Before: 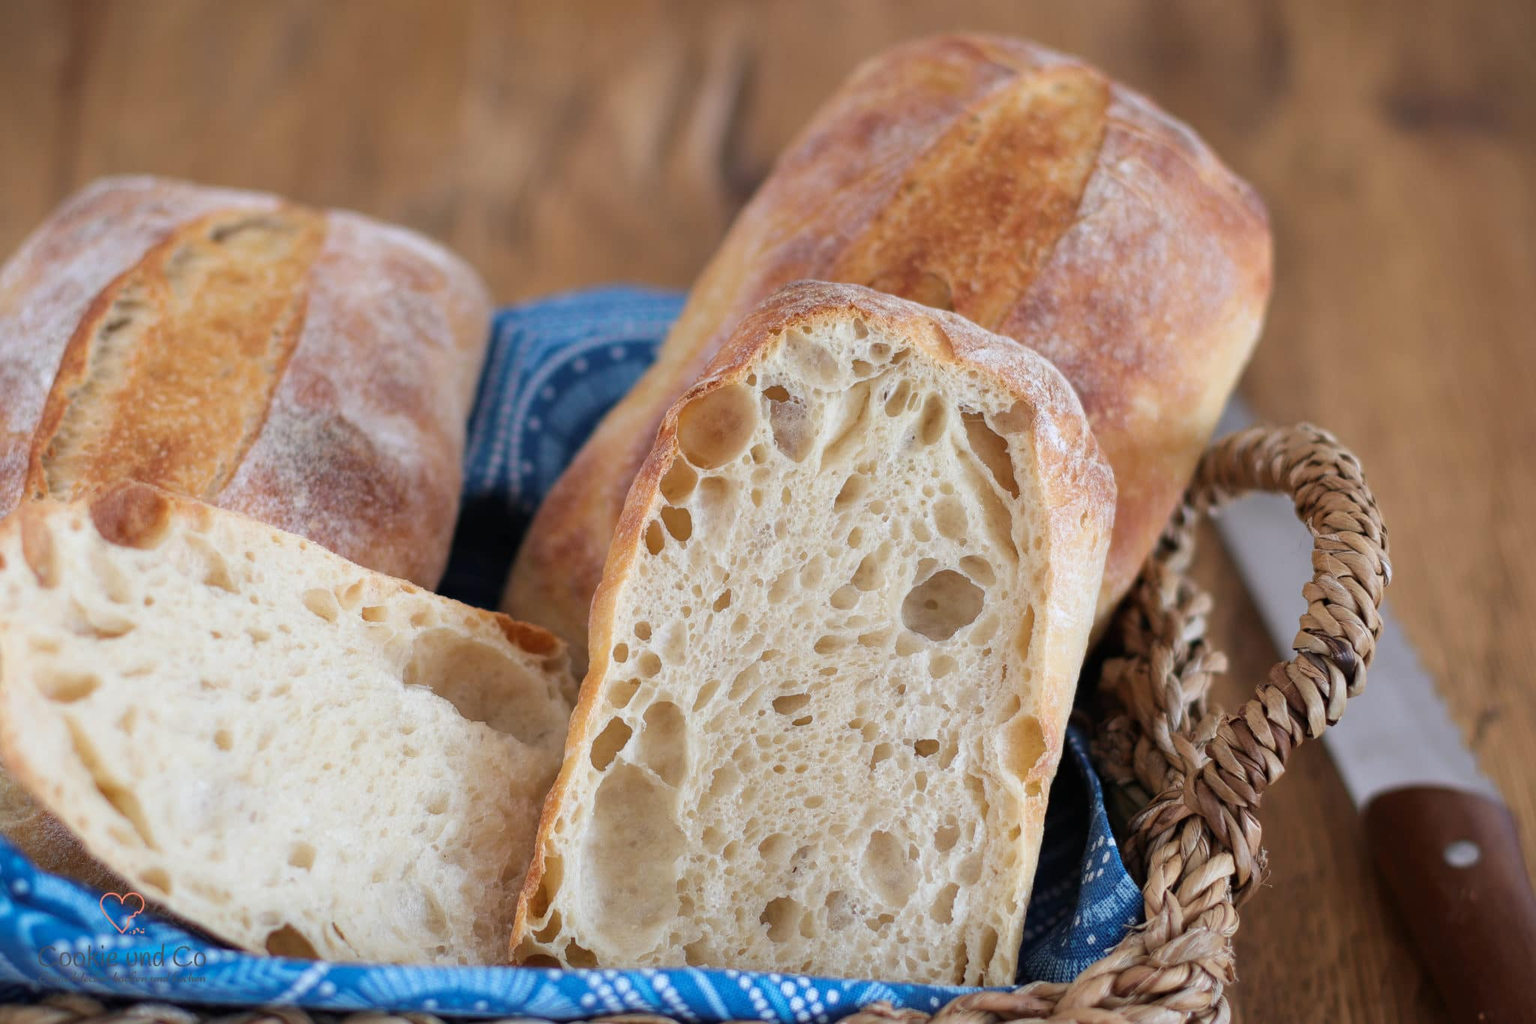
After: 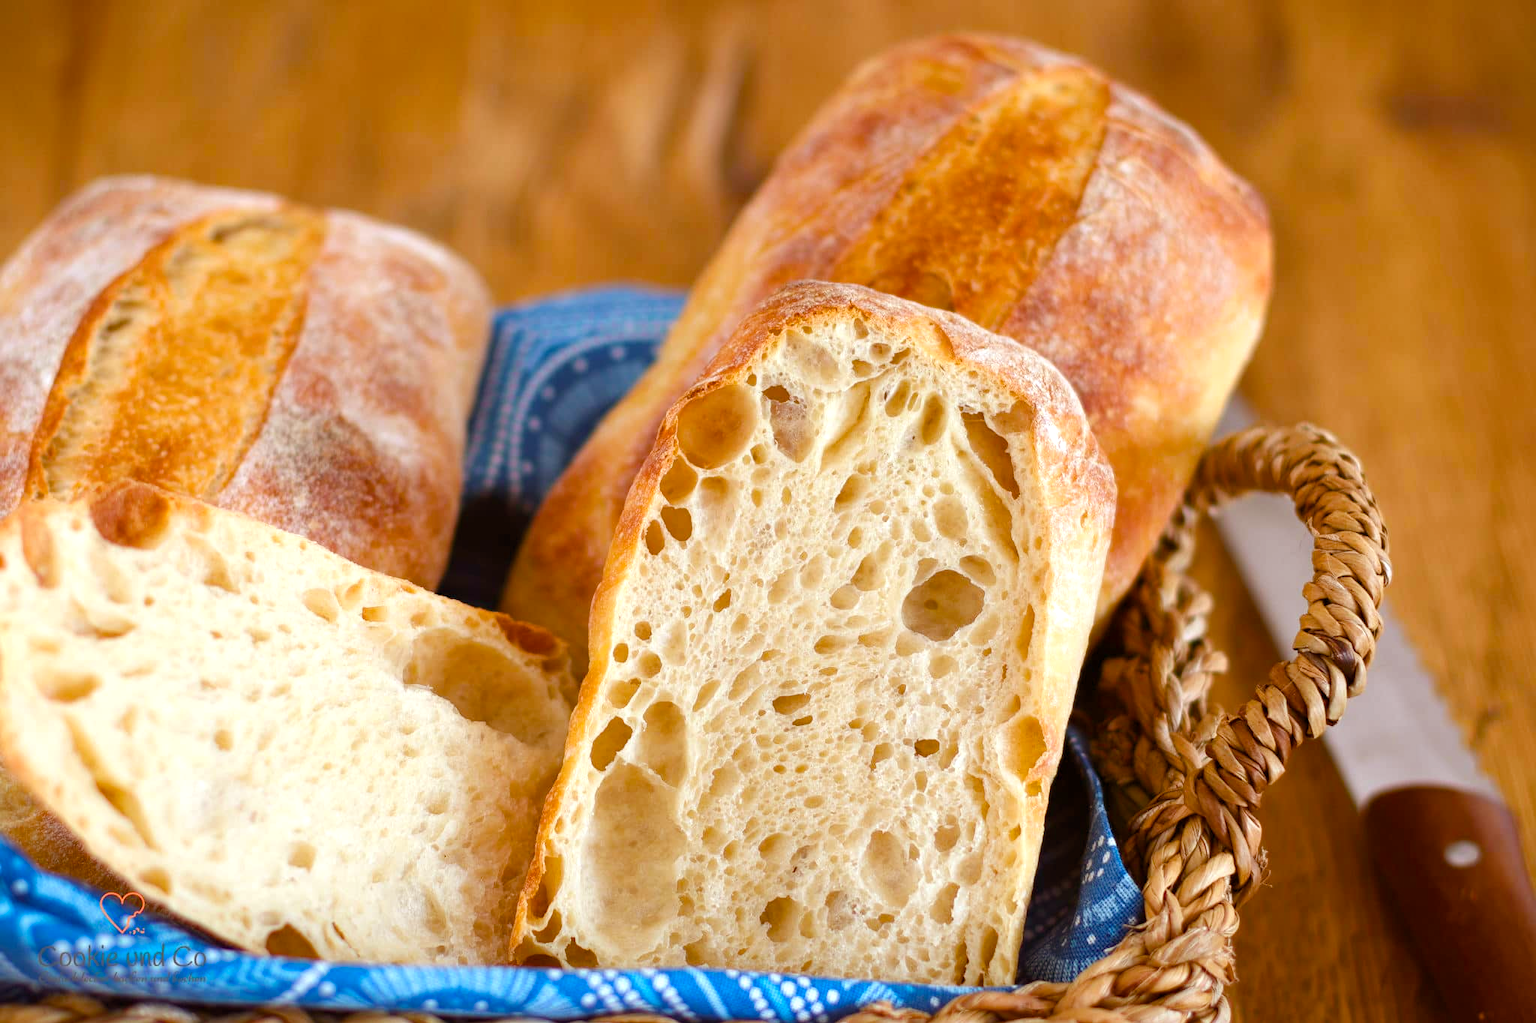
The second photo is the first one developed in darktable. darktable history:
color balance rgb: power › luminance 9.823%, power › chroma 2.822%, power › hue 57.94°, perceptual saturation grading › global saturation 27.538%, perceptual saturation grading › highlights -25.366%, perceptual saturation grading › shadows 25.24%, perceptual brilliance grading › highlights 11.595%, global vibrance 20%
